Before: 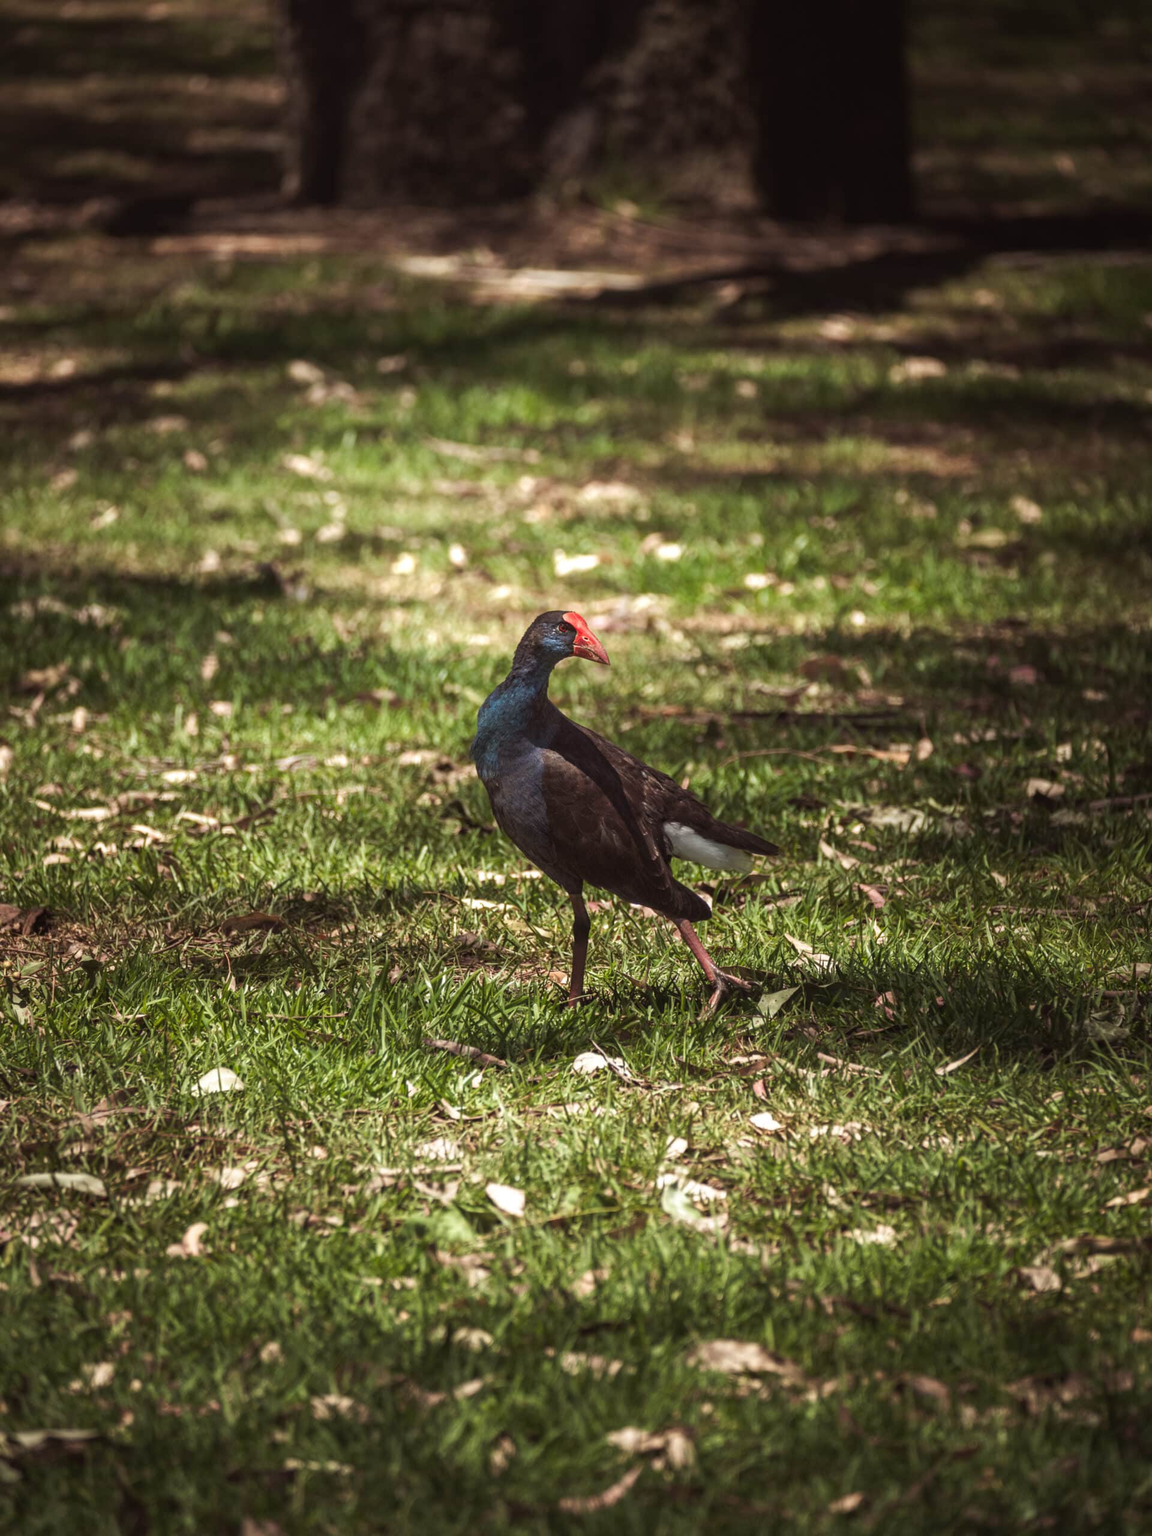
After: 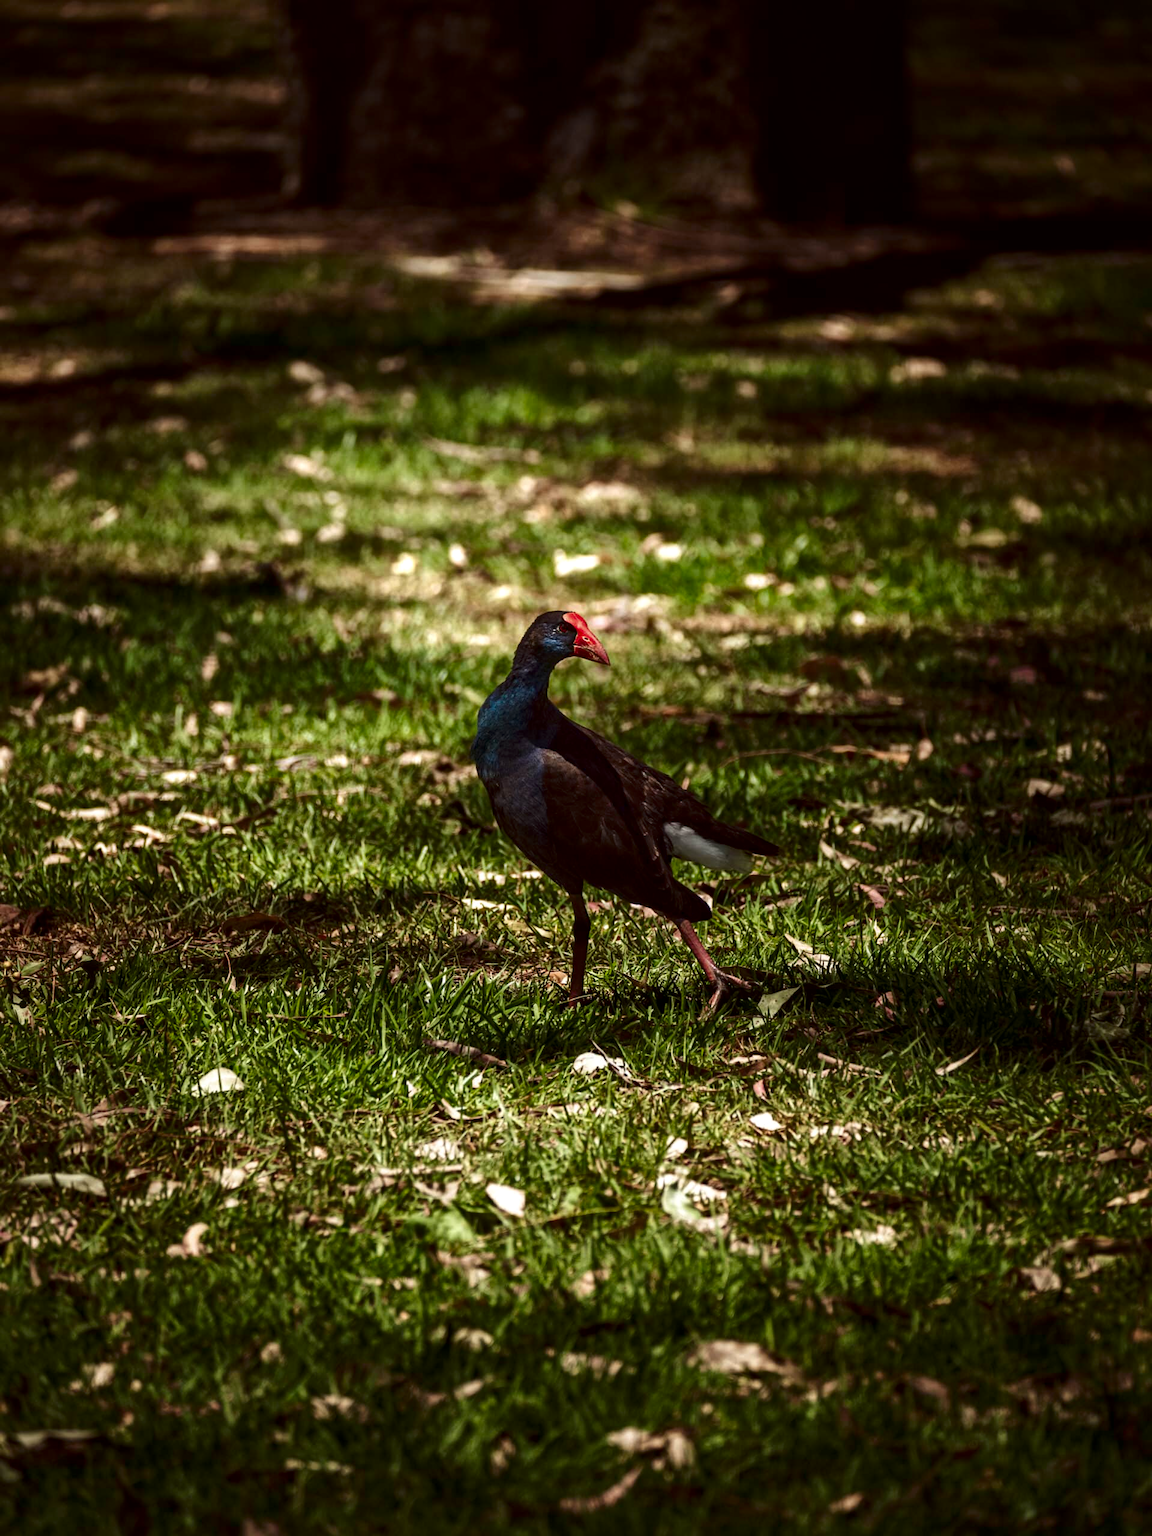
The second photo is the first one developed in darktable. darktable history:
contrast brightness saturation: contrast 0.1, brightness -0.273, saturation 0.148
local contrast: mode bilateral grid, contrast 20, coarseness 50, detail 129%, midtone range 0.2
